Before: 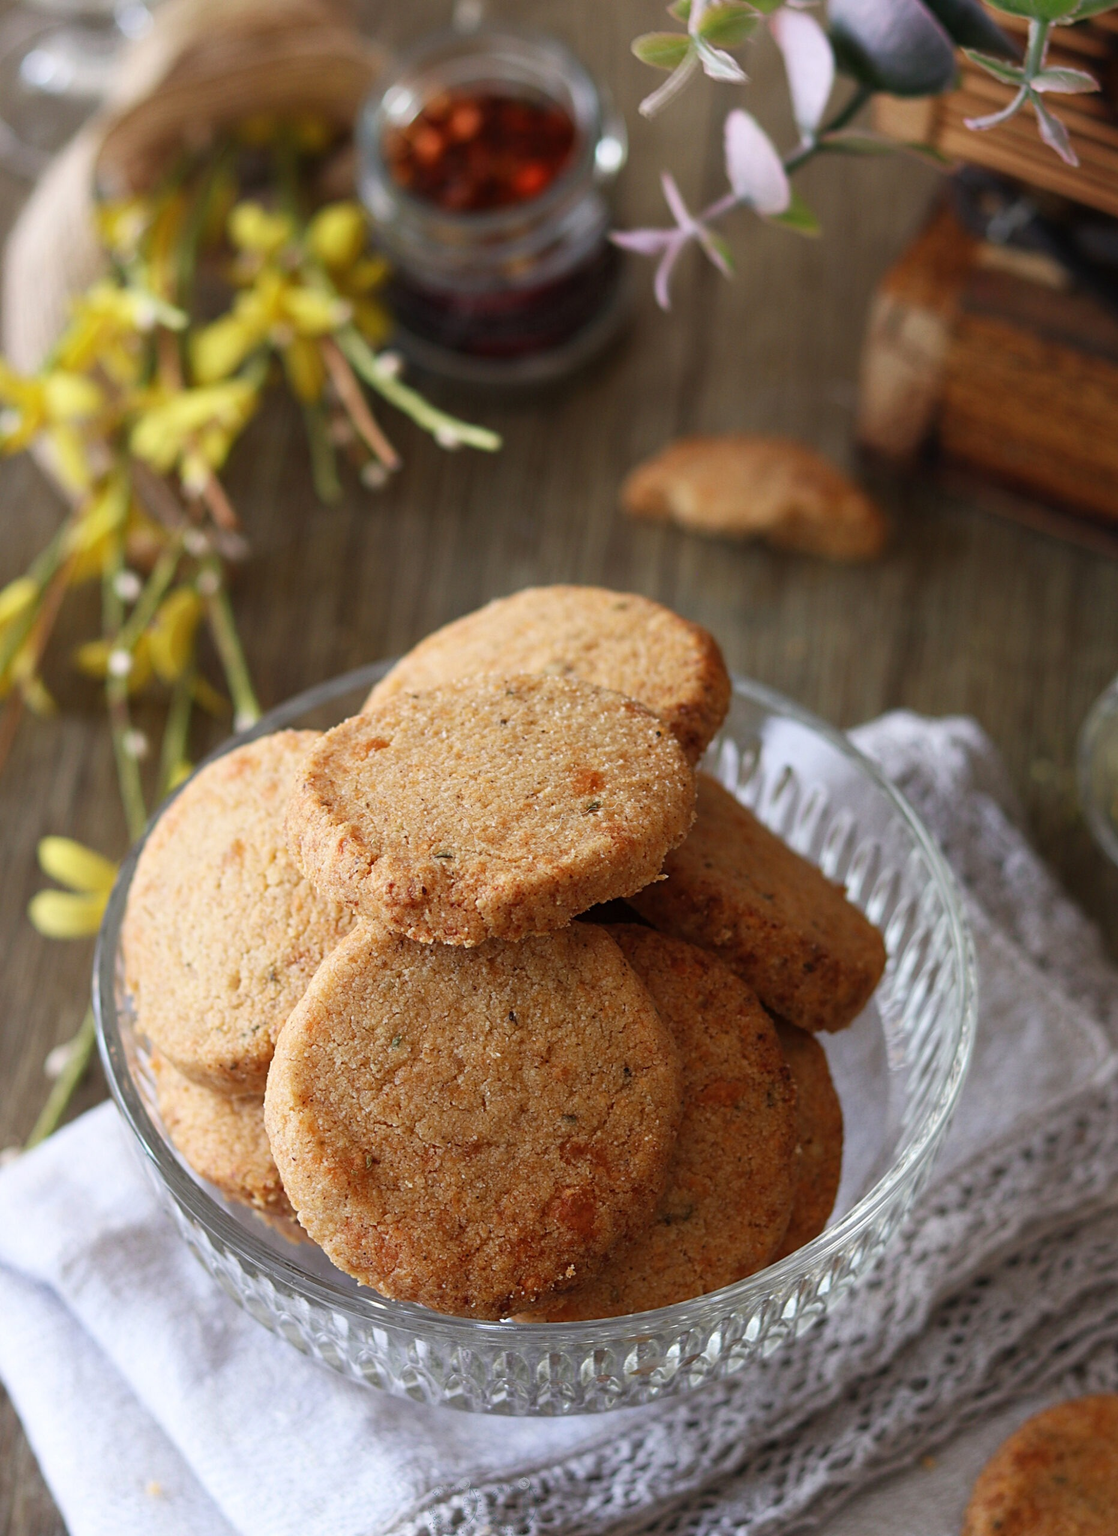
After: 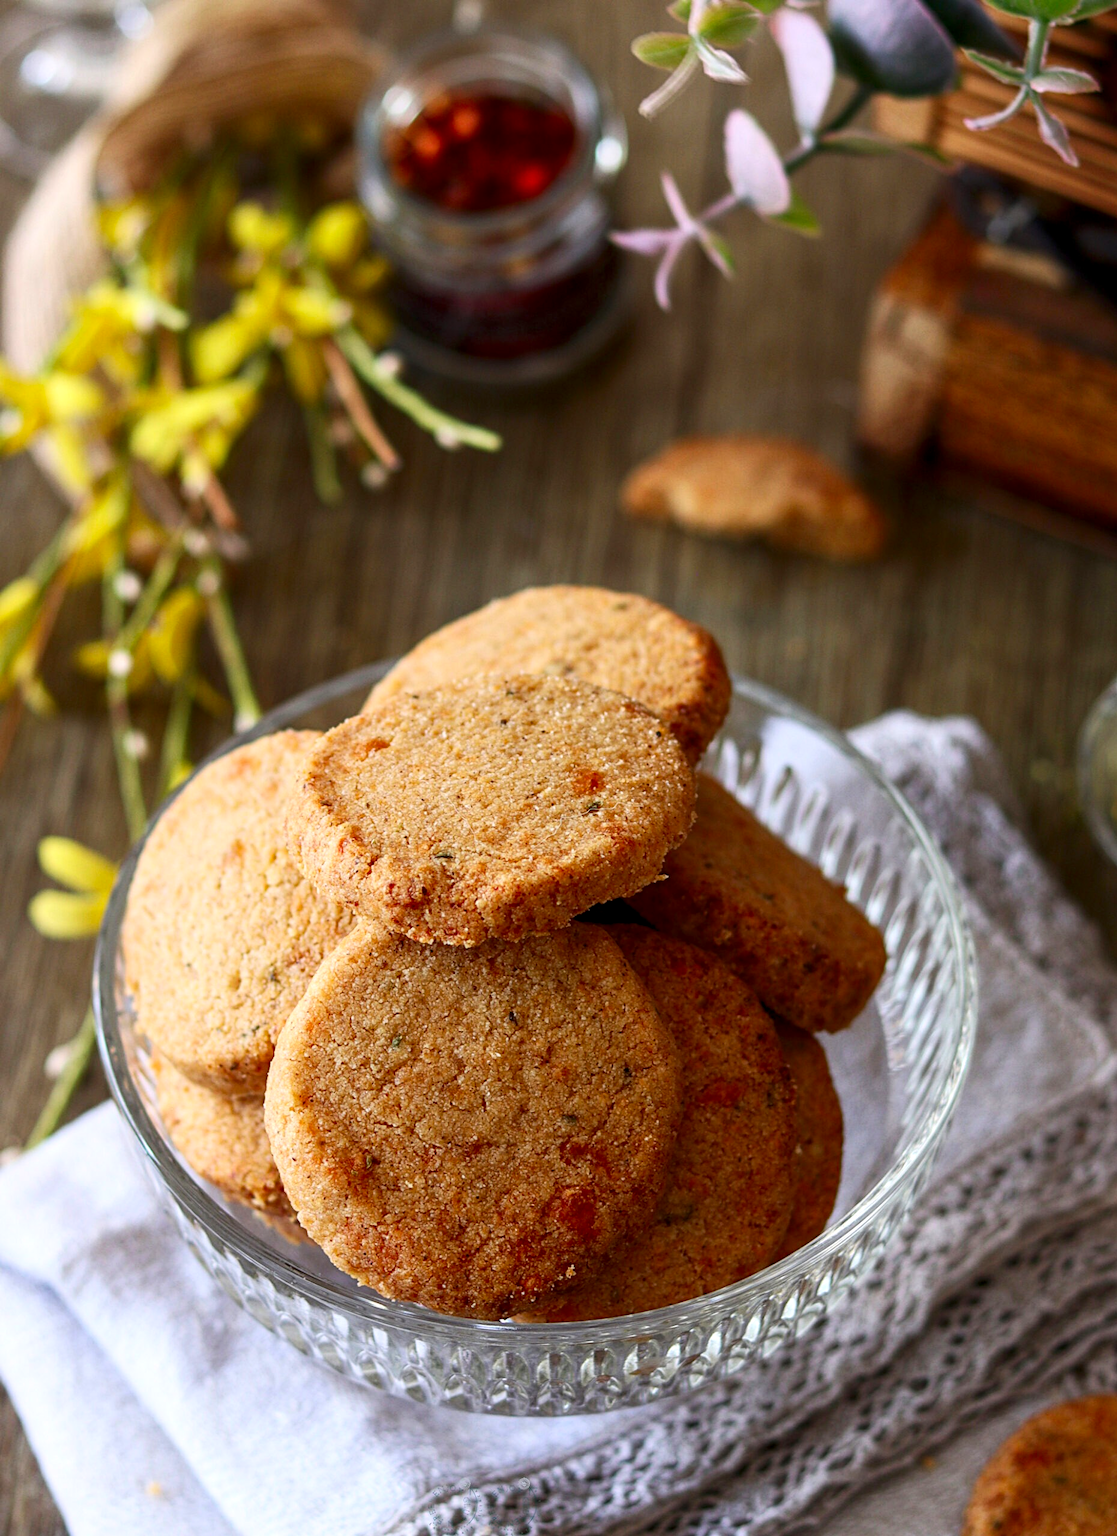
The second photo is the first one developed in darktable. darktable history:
contrast brightness saturation: contrast 0.16, saturation 0.32
exposure: black level correction 0, compensate exposure bias true, compensate highlight preservation false
local contrast: on, module defaults
